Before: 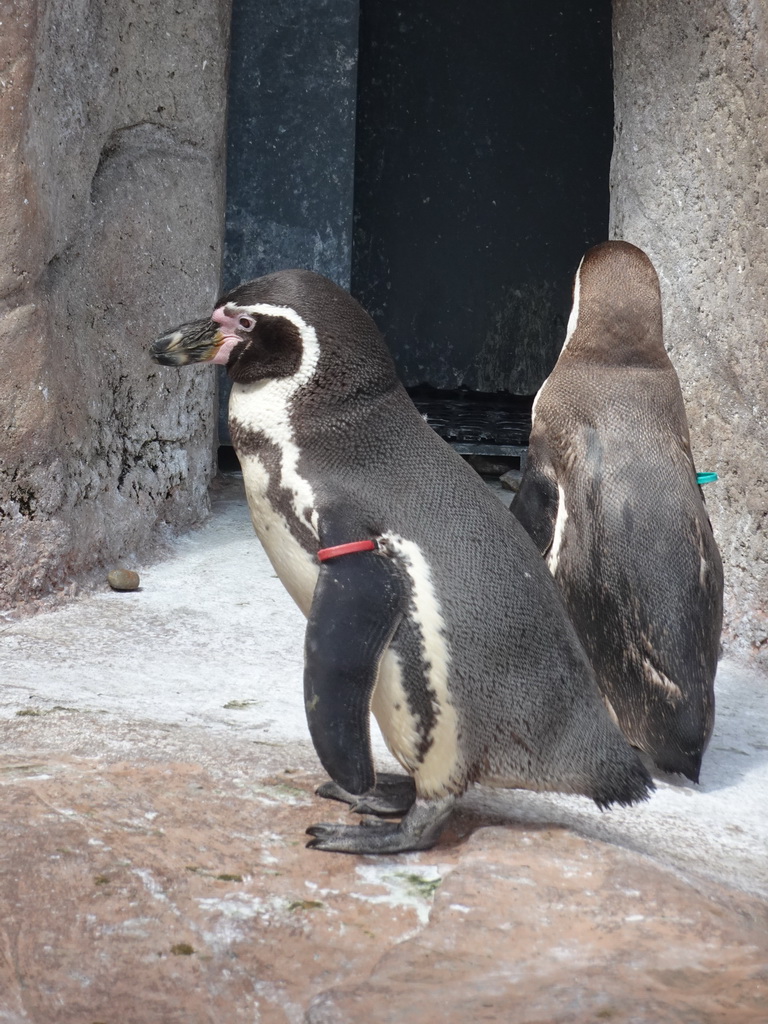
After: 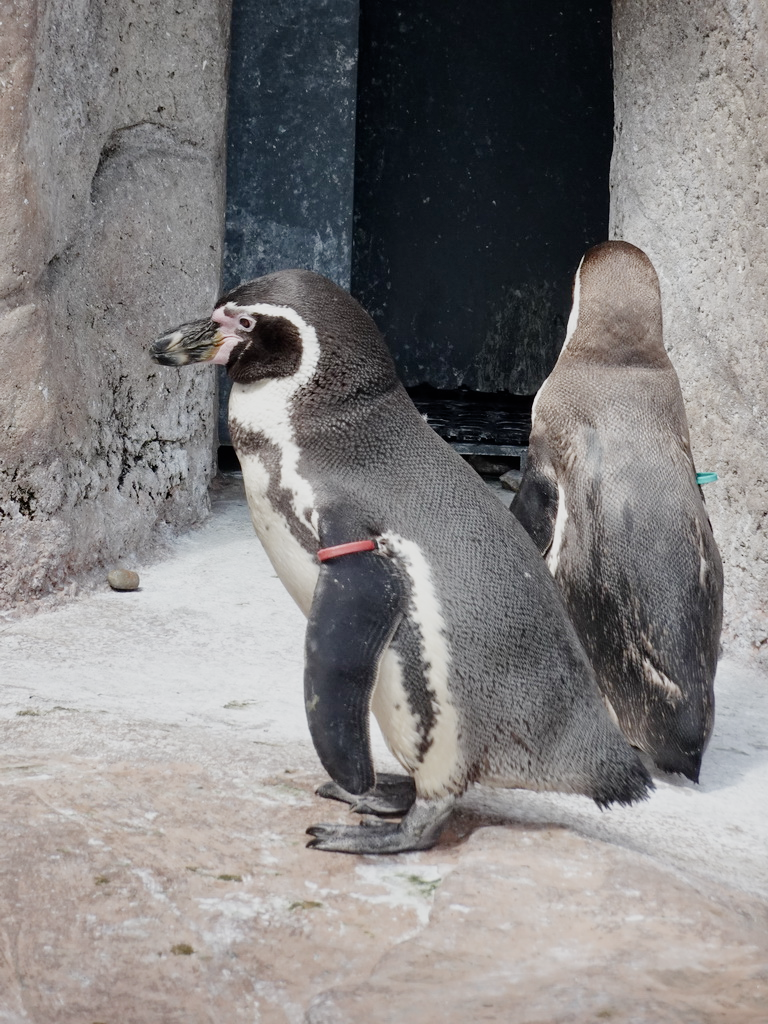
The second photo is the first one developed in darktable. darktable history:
exposure: black level correction 0, exposure 1.198 EV, compensate exposure bias true, compensate highlight preservation false
filmic rgb: middle gray luminance 30%, black relative exposure -9 EV, white relative exposure 7 EV, threshold 6 EV, target black luminance 0%, hardness 2.94, latitude 2.04%, contrast 0.963, highlights saturation mix 5%, shadows ↔ highlights balance 12.16%, add noise in highlights 0, preserve chrominance no, color science v3 (2019), use custom middle-gray values true, iterations of high-quality reconstruction 0, contrast in highlights soft, enable highlight reconstruction true
contrast brightness saturation: contrast 0.11, saturation -0.17
